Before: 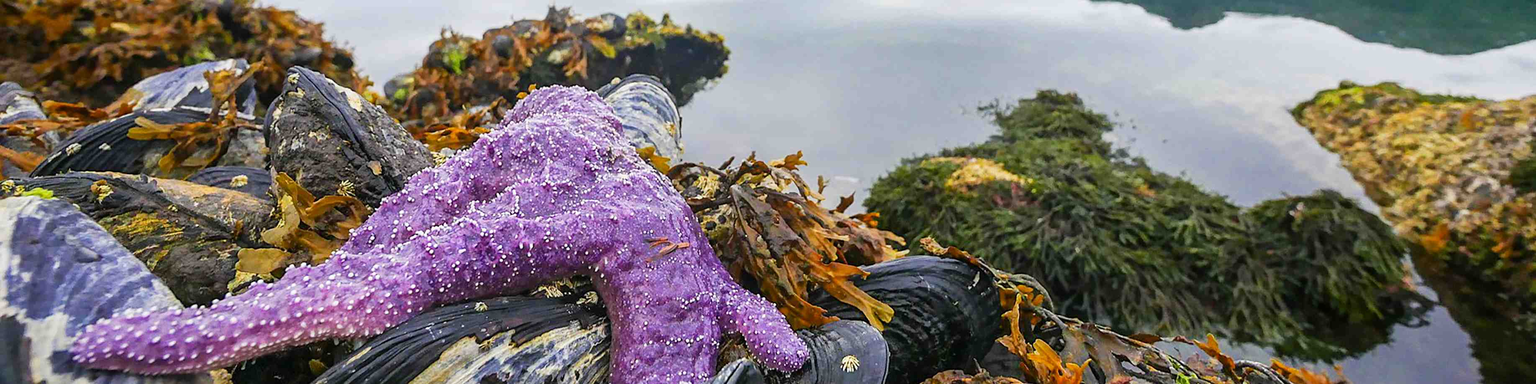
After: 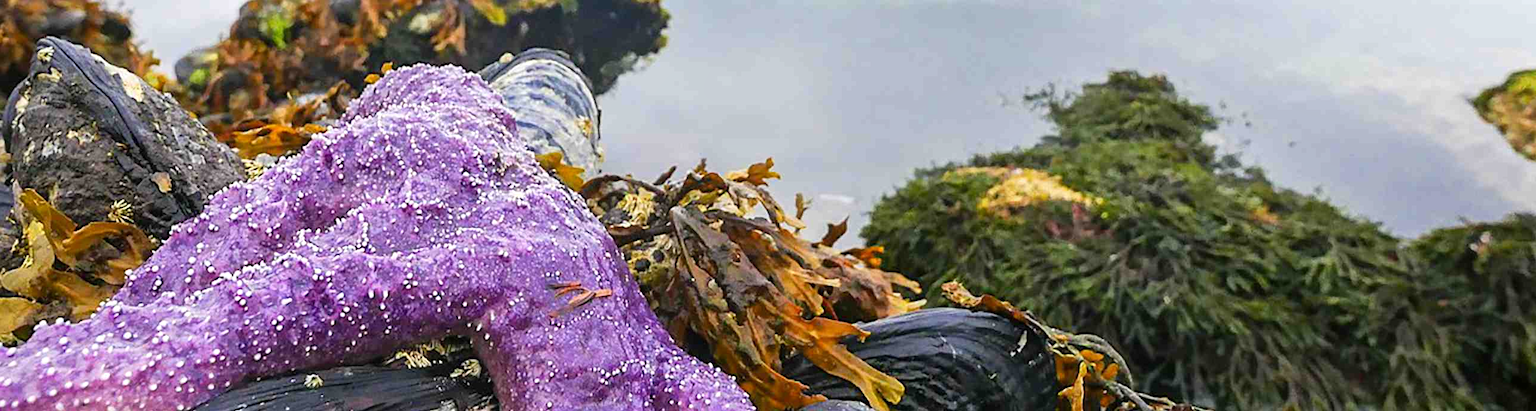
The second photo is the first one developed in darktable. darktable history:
crop and rotate: left 17.081%, top 10.636%, right 12.993%, bottom 14.42%
levels: levels [0, 0.476, 0.951]
tone equalizer: smoothing diameter 2%, edges refinement/feathering 17.96, mask exposure compensation -1.57 EV, filter diffusion 5
